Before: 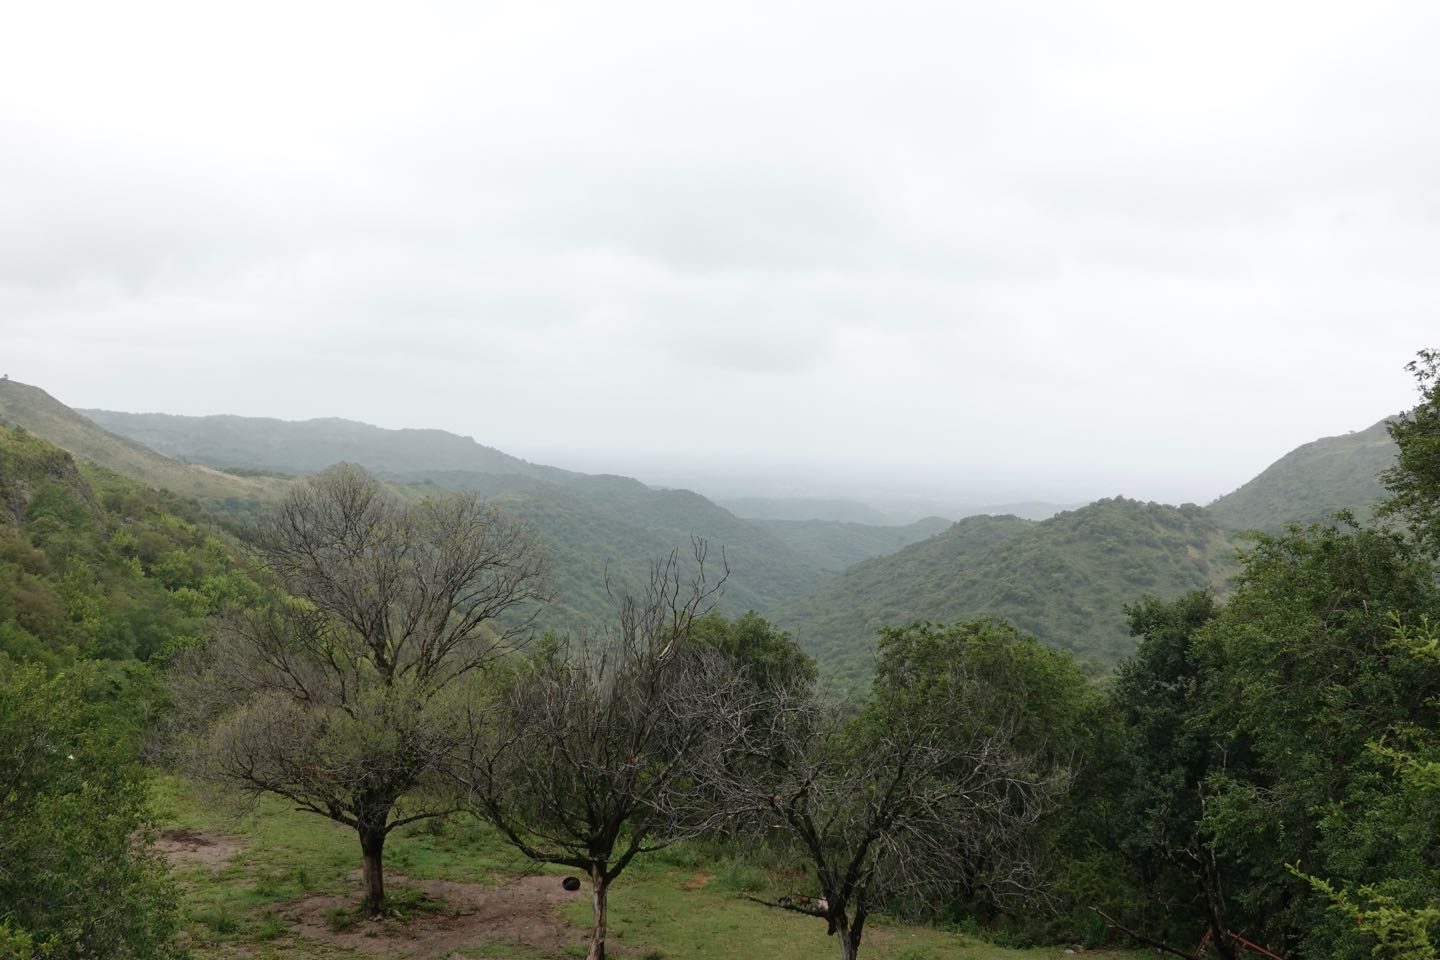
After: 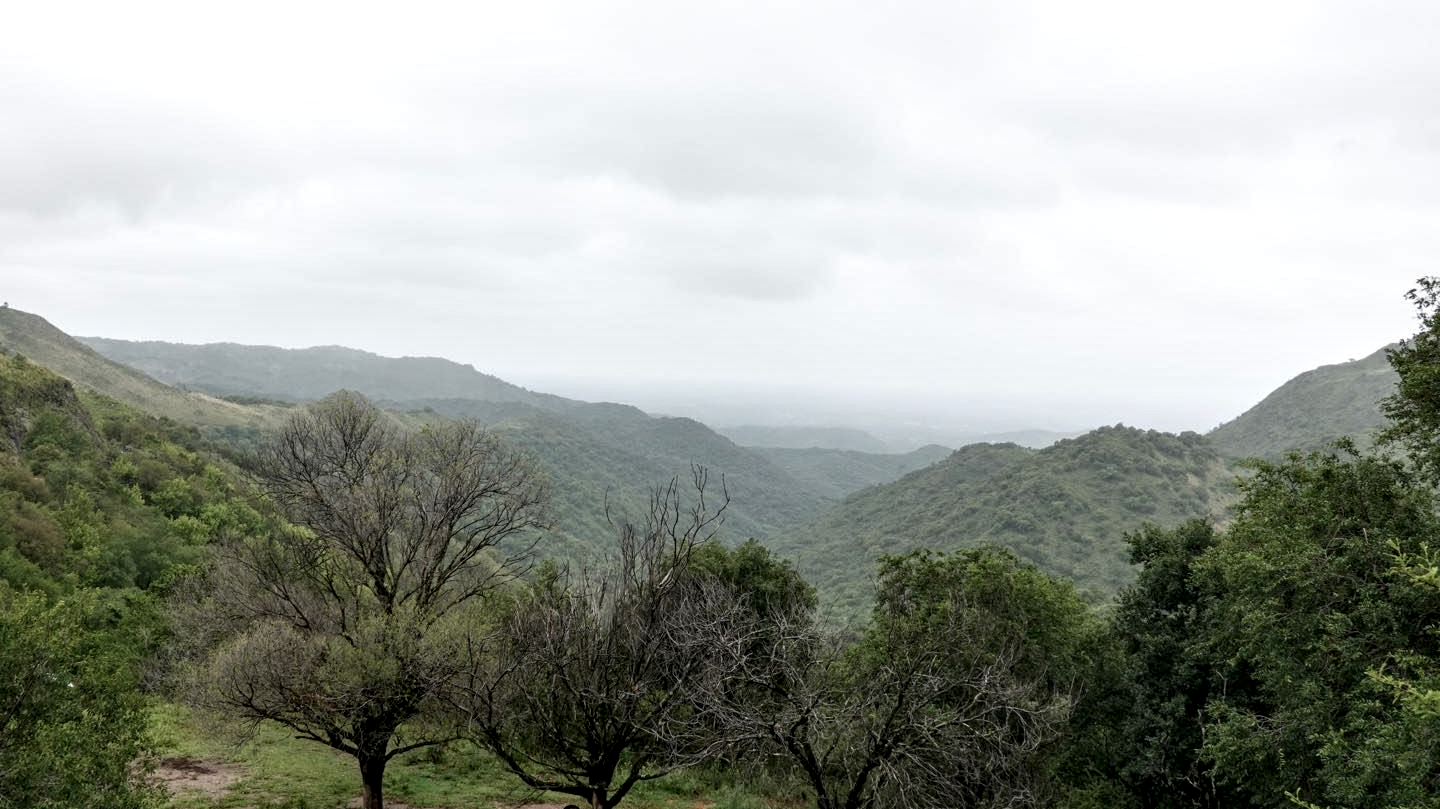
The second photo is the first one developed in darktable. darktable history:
local contrast: highlights 60%, shadows 62%, detail 160%
crop: top 7.595%, bottom 8.106%
